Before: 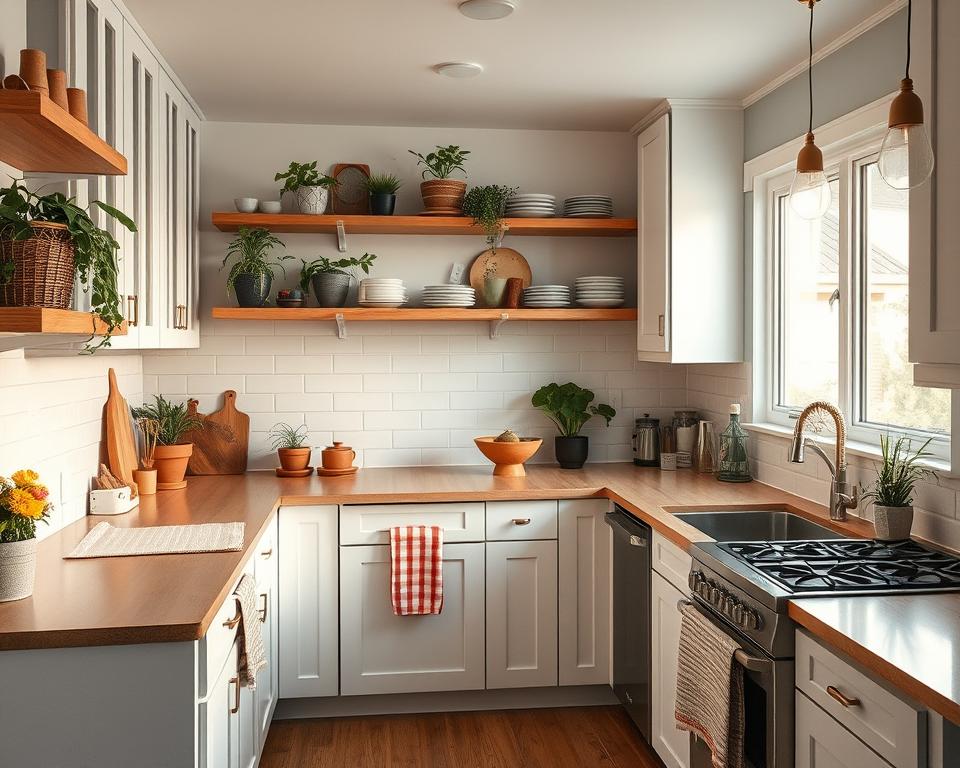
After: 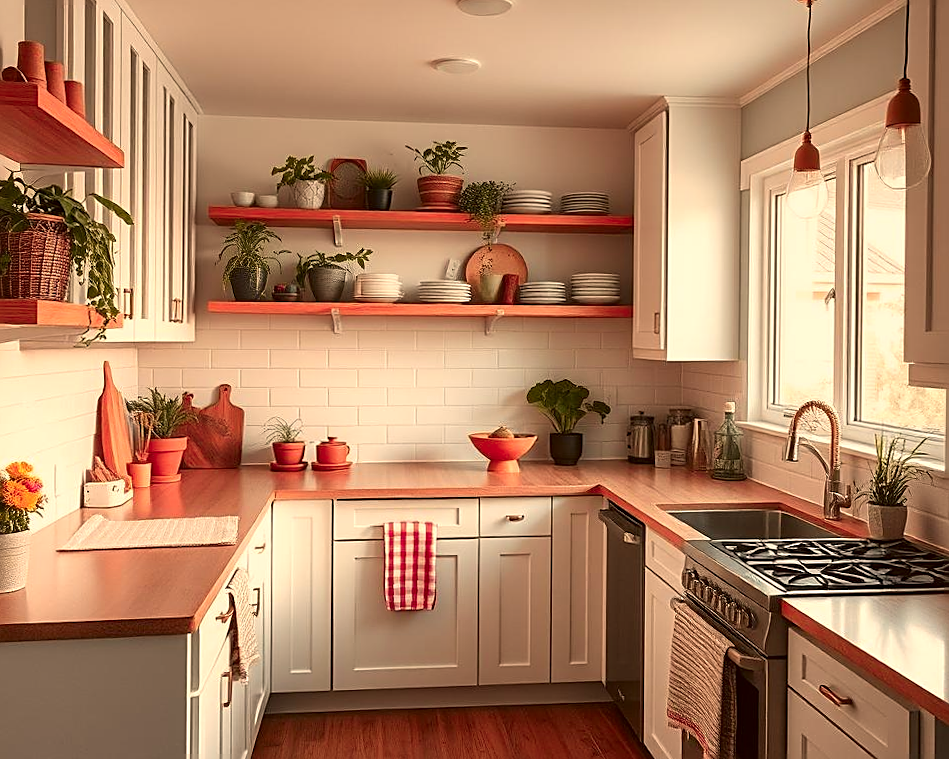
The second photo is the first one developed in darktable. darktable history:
crop and rotate: angle -0.5°
color zones: curves: ch1 [(0.235, 0.558) (0.75, 0.5)]; ch2 [(0.25, 0.462) (0.749, 0.457)], mix 40.67%
white balance: red 1.029, blue 0.92
sharpen: on, module defaults
exposure: exposure 0.02 EV, compensate highlight preservation false
color correction: highlights a* 6.27, highlights b* 8.19, shadows a* 5.94, shadows b* 7.23, saturation 0.9
